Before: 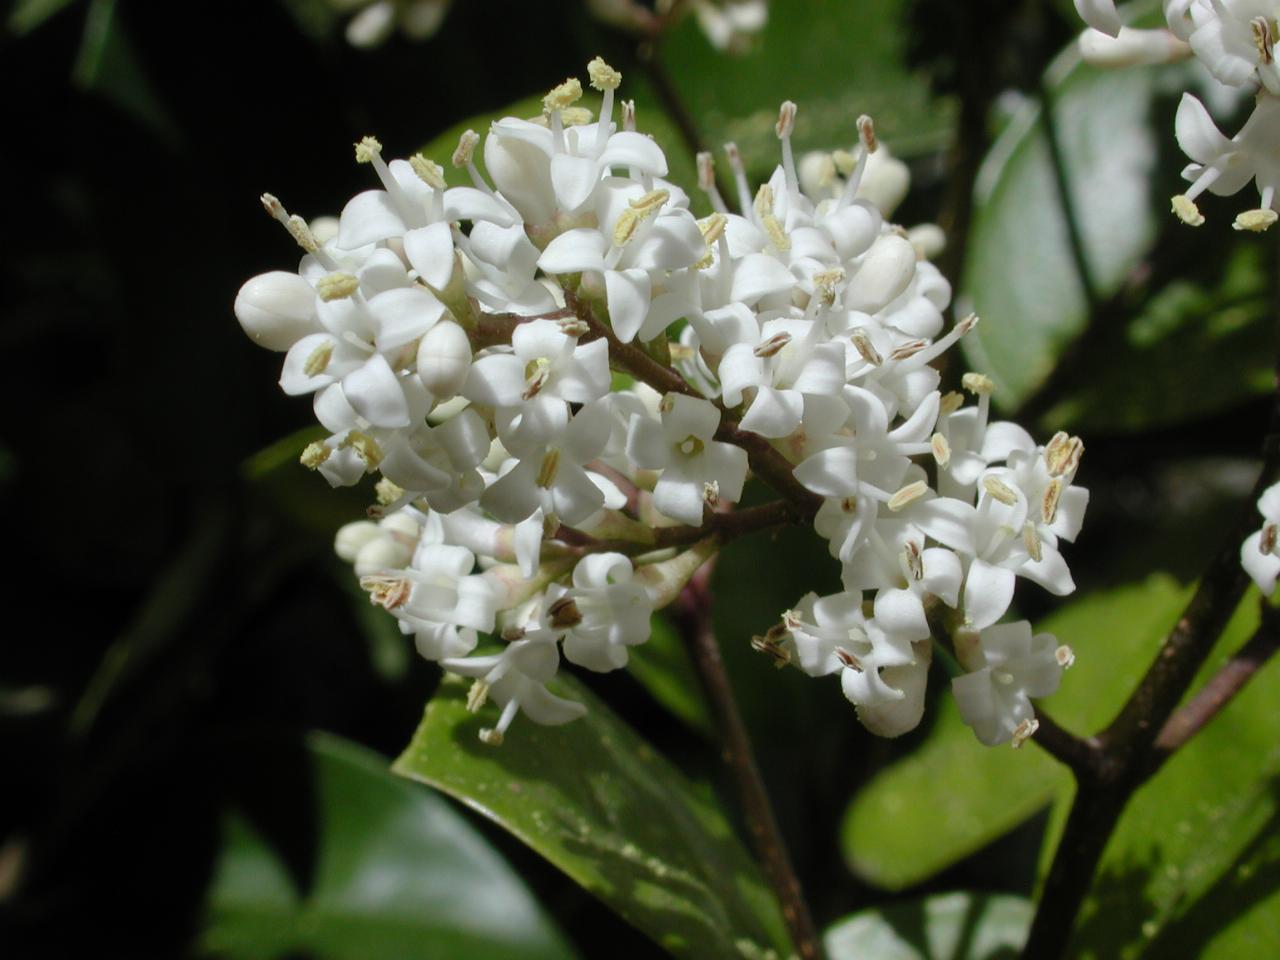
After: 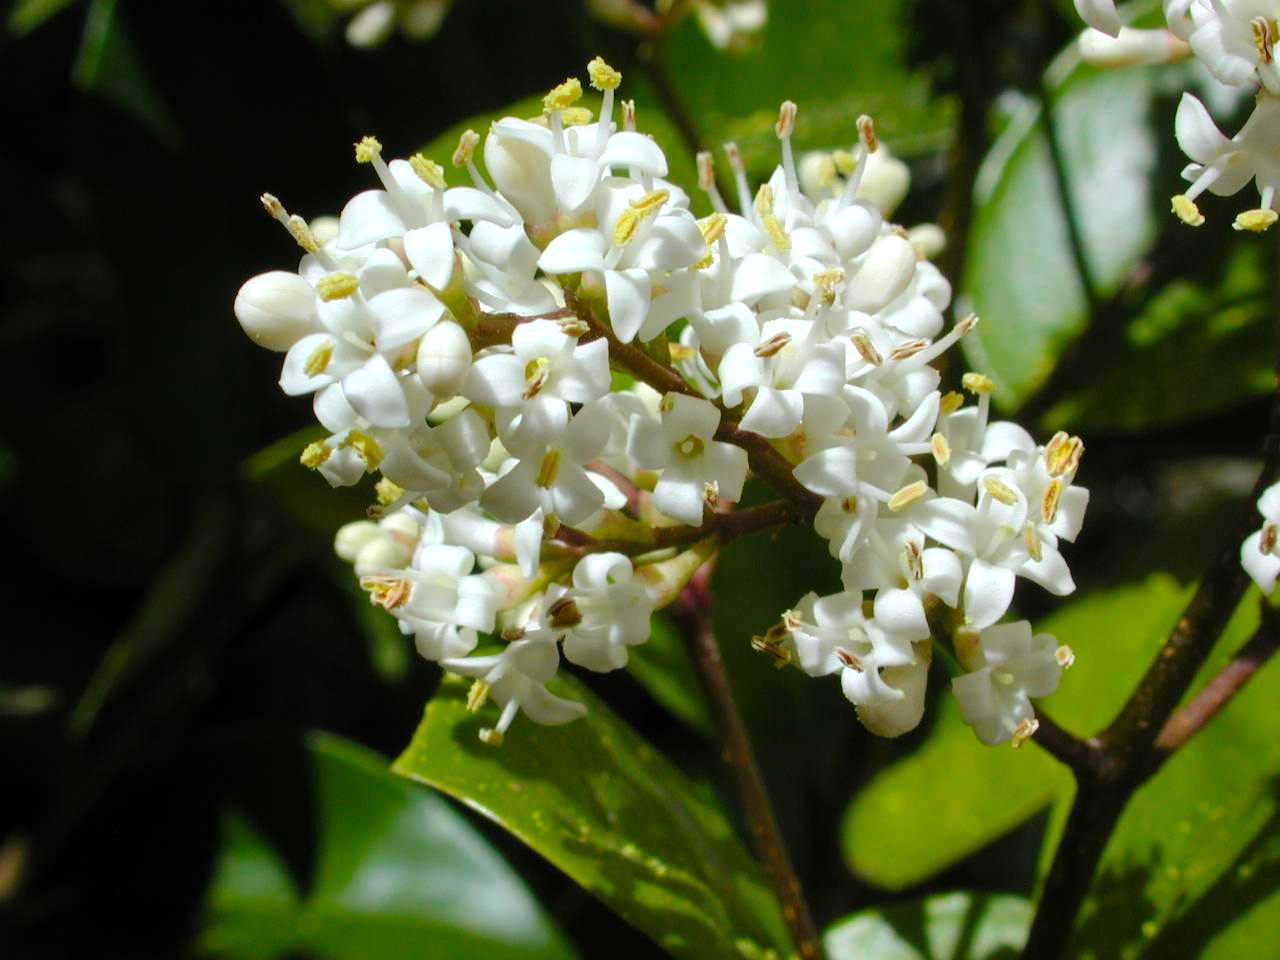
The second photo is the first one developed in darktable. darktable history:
tone equalizer: edges refinement/feathering 500, mask exposure compensation -1.57 EV, preserve details no
color balance rgb: linear chroma grading › shadows -29.668%, linear chroma grading › global chroma 34.745%, perceptual saturation grading › global saturation 25.506%, perceptual brilliance grading › global brilliance 9.296%, perceptual brilliance grading › shadows 14.919%, global vibrance 20%
